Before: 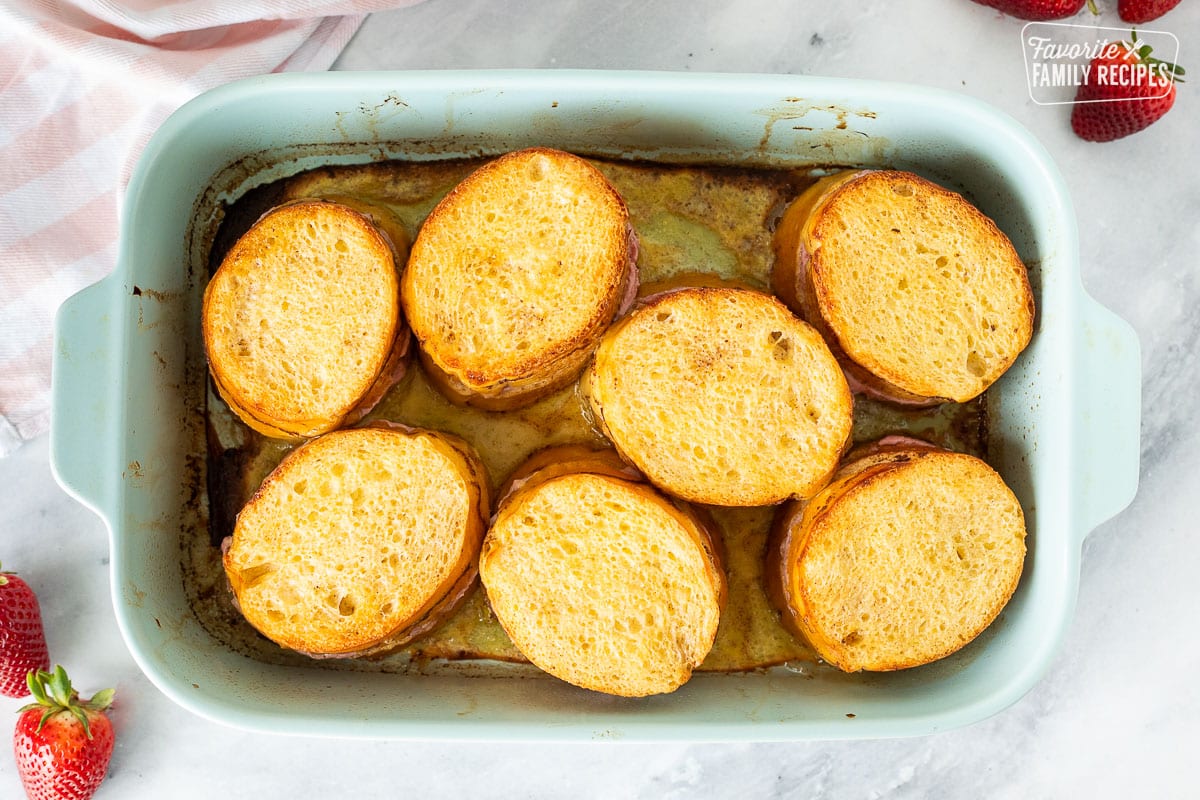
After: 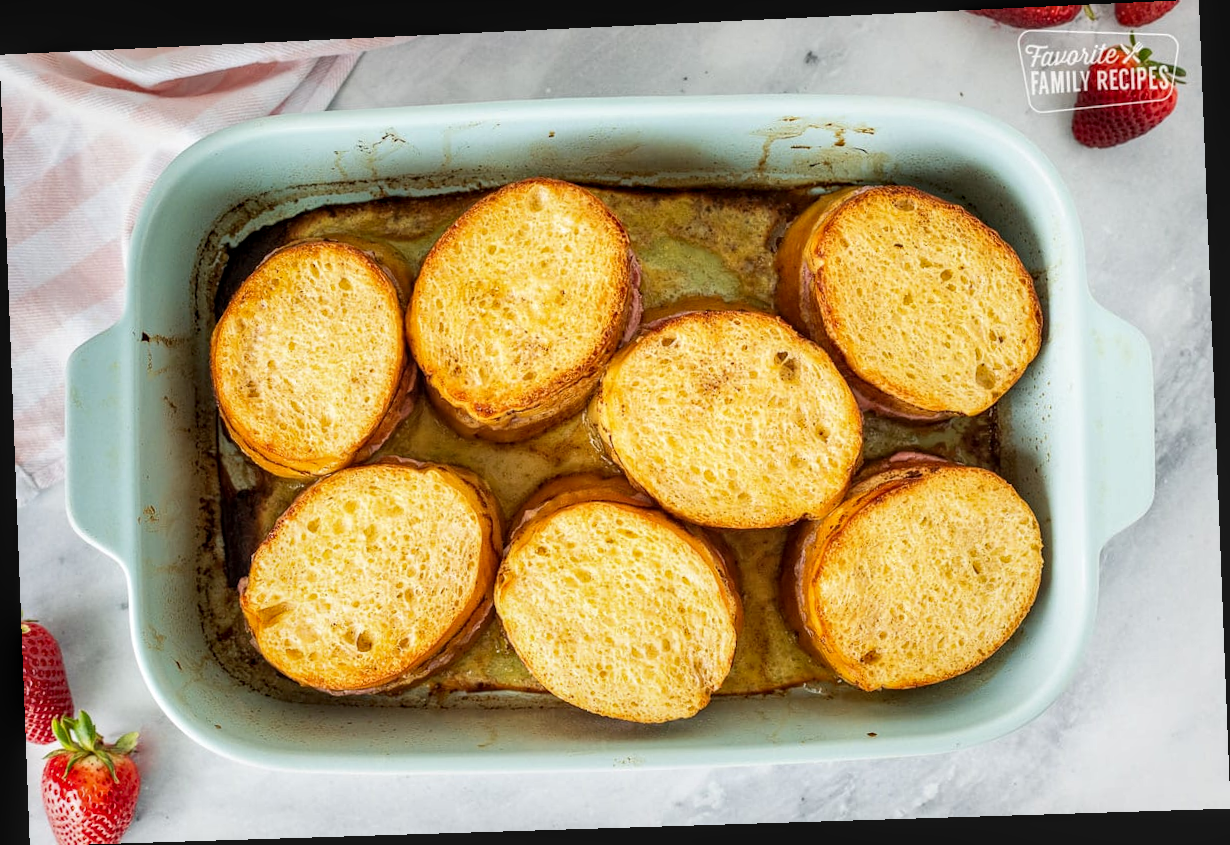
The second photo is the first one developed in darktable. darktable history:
rotate and perspective: rotation -2.22°, lens shift (horizontal) -0.022, automatic cropping off
local contrast: on, module defaults
